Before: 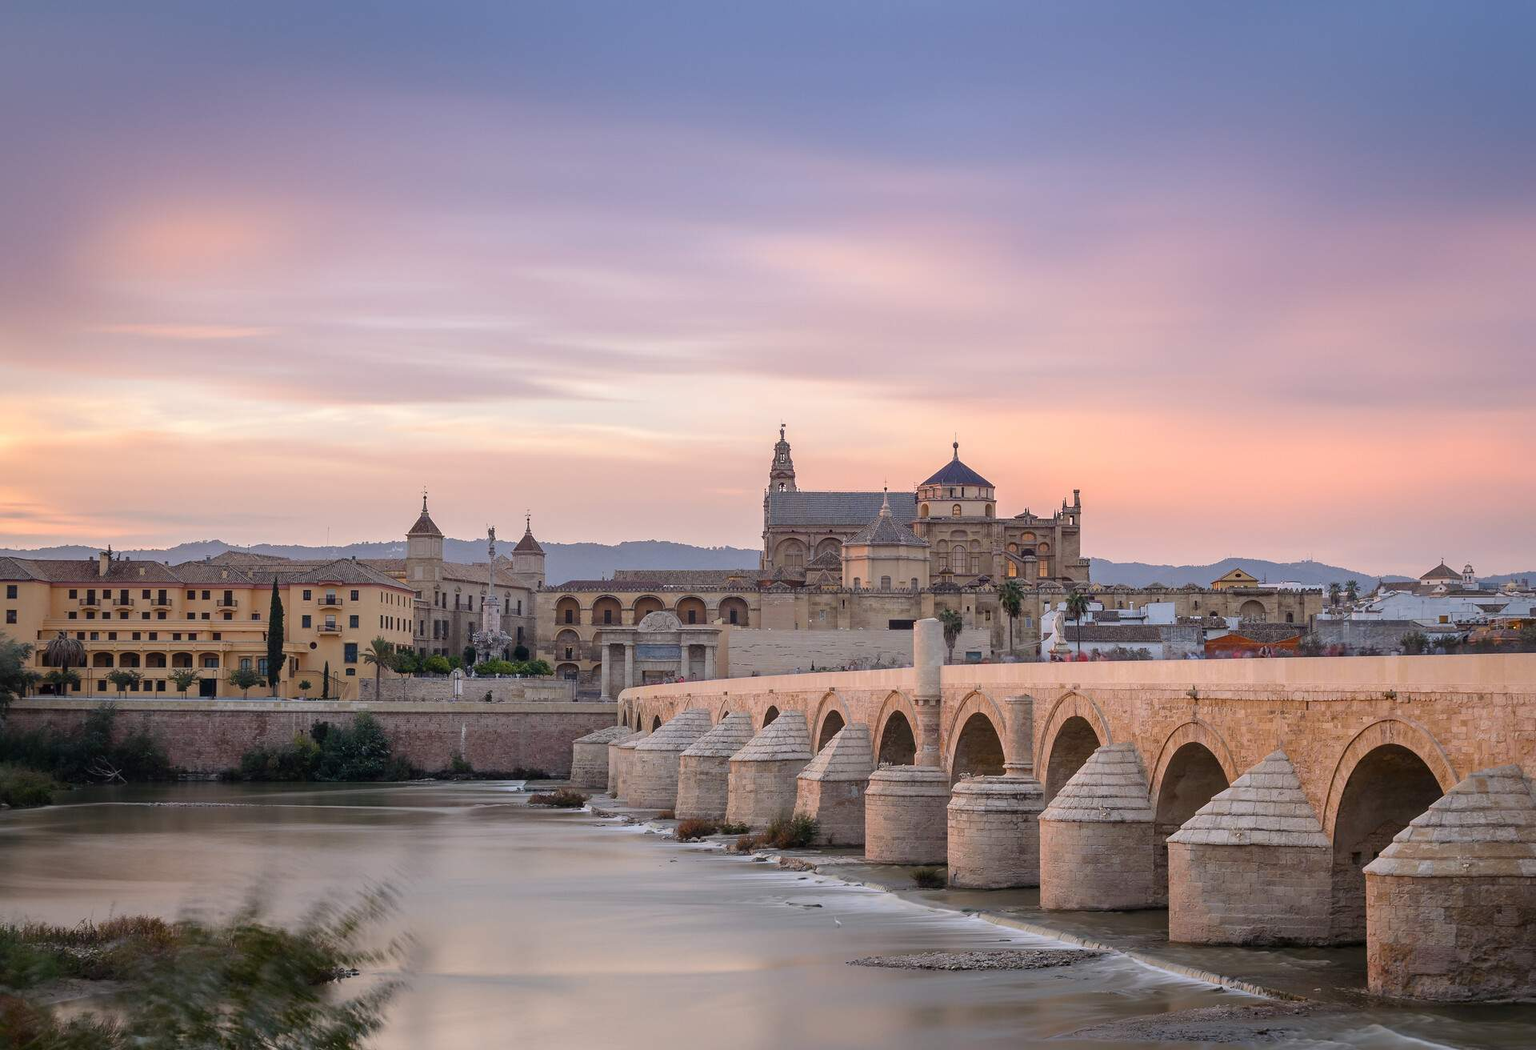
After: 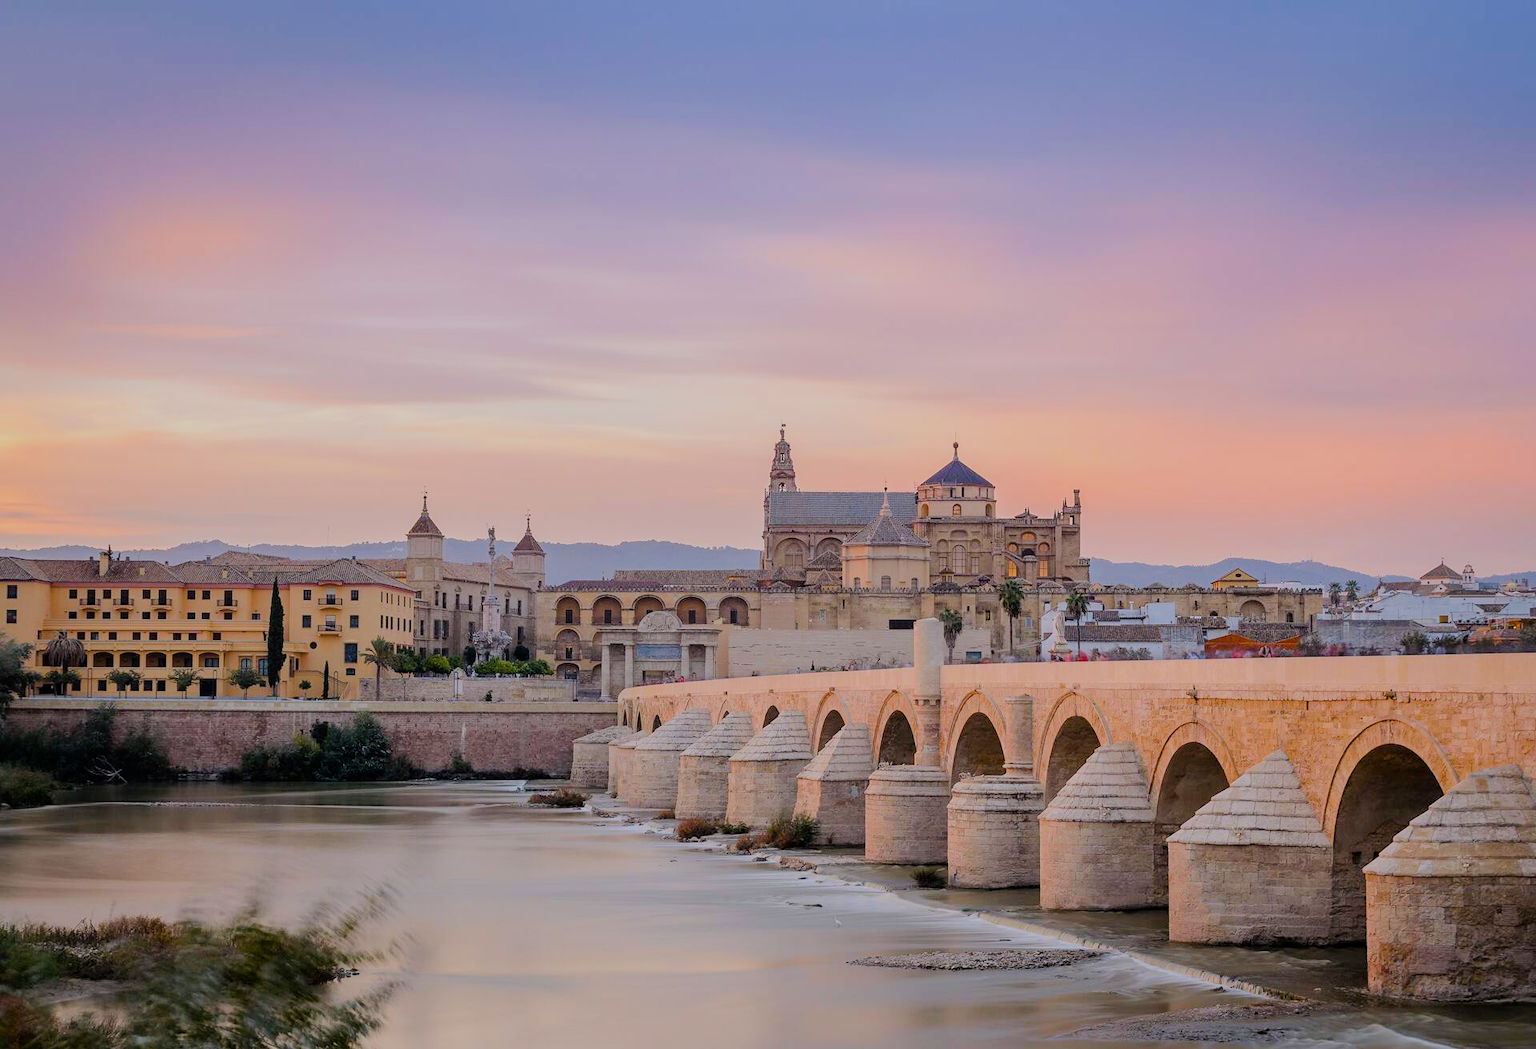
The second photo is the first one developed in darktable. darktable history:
color balance rgb: perceptual saturation grading › global saturation 25%, perceptual brilliance grading › mid-tones 10%, perceptual brilliance grading › shadows 15%, global vibrance 20%
filmic rgb: black relative exposure -7.32 EV, white relative exposure 5.09 EV, hardness 3.2
